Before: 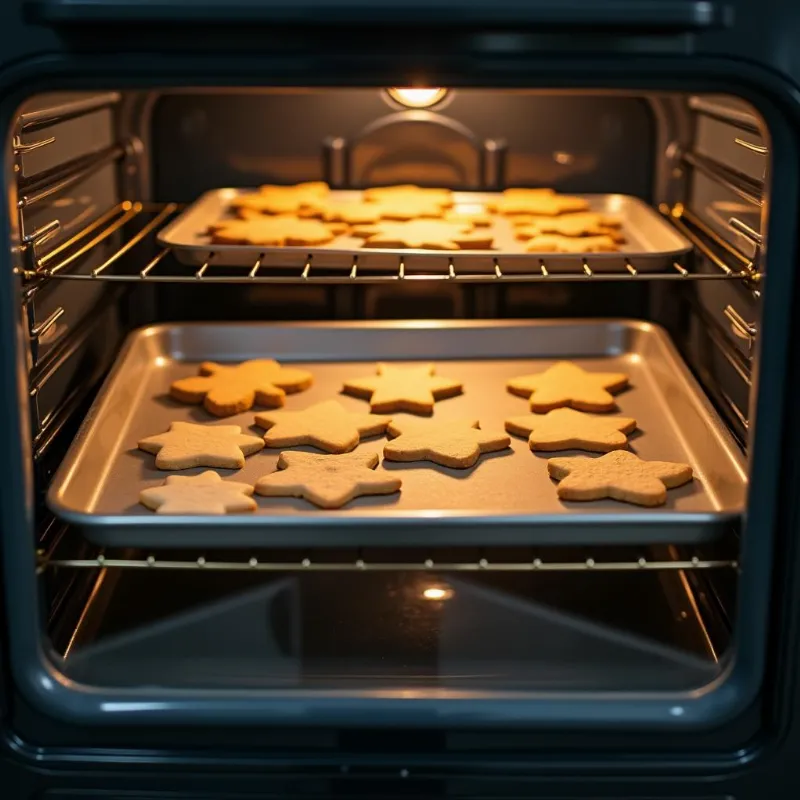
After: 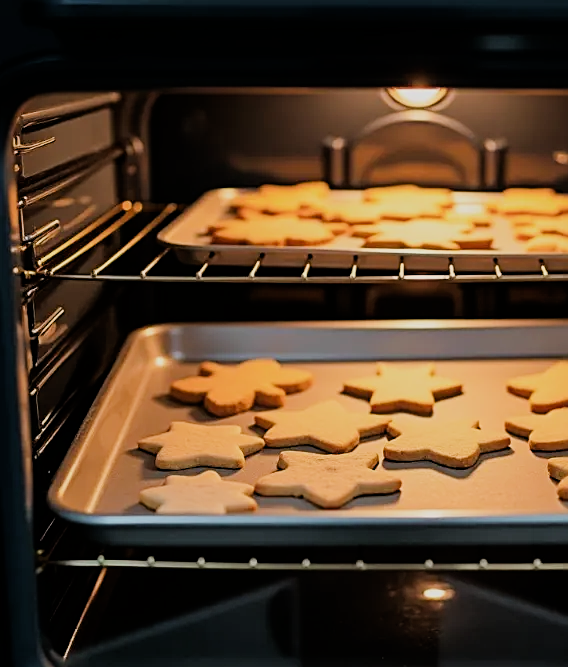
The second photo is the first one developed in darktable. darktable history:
tone equalizer: -8 EV -0.426 EV, -7 EV -0.389 EV, -6 EV -0.372 EV, -5 EV -0.236 EV, -3 EV 0.255 EV, -2 EV 0.328 EV, -1 EV 0.374 EV, +0 EV 0.419 EV
sharpen: on, module defaults
filmic rgb: black relative exposure -7.35 EV, white relative exposure 5.09 EV, threshold 2.96 EV, hardness 3.19, enable highlight reconstruction true
crop: right 28.946%, bottom 16.503%
